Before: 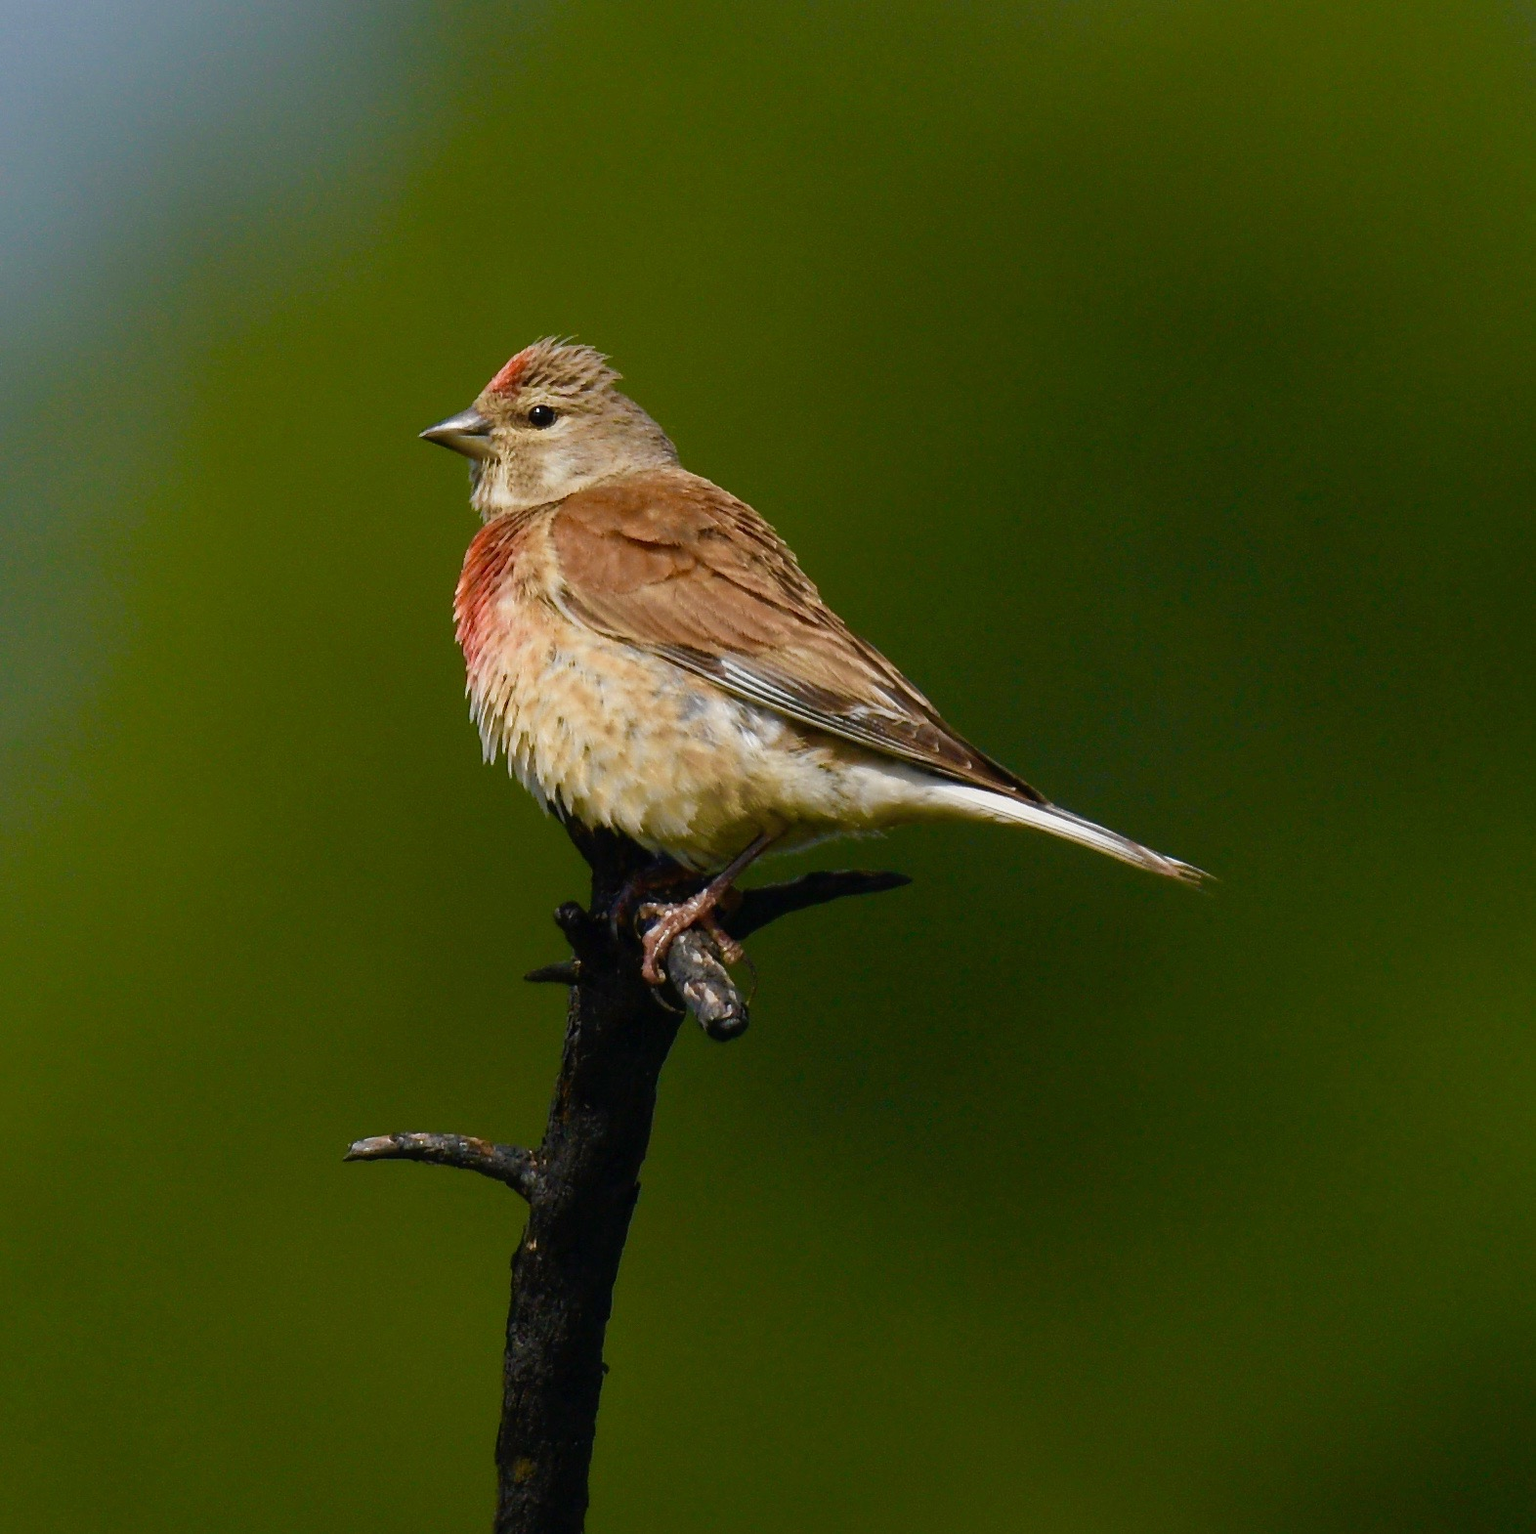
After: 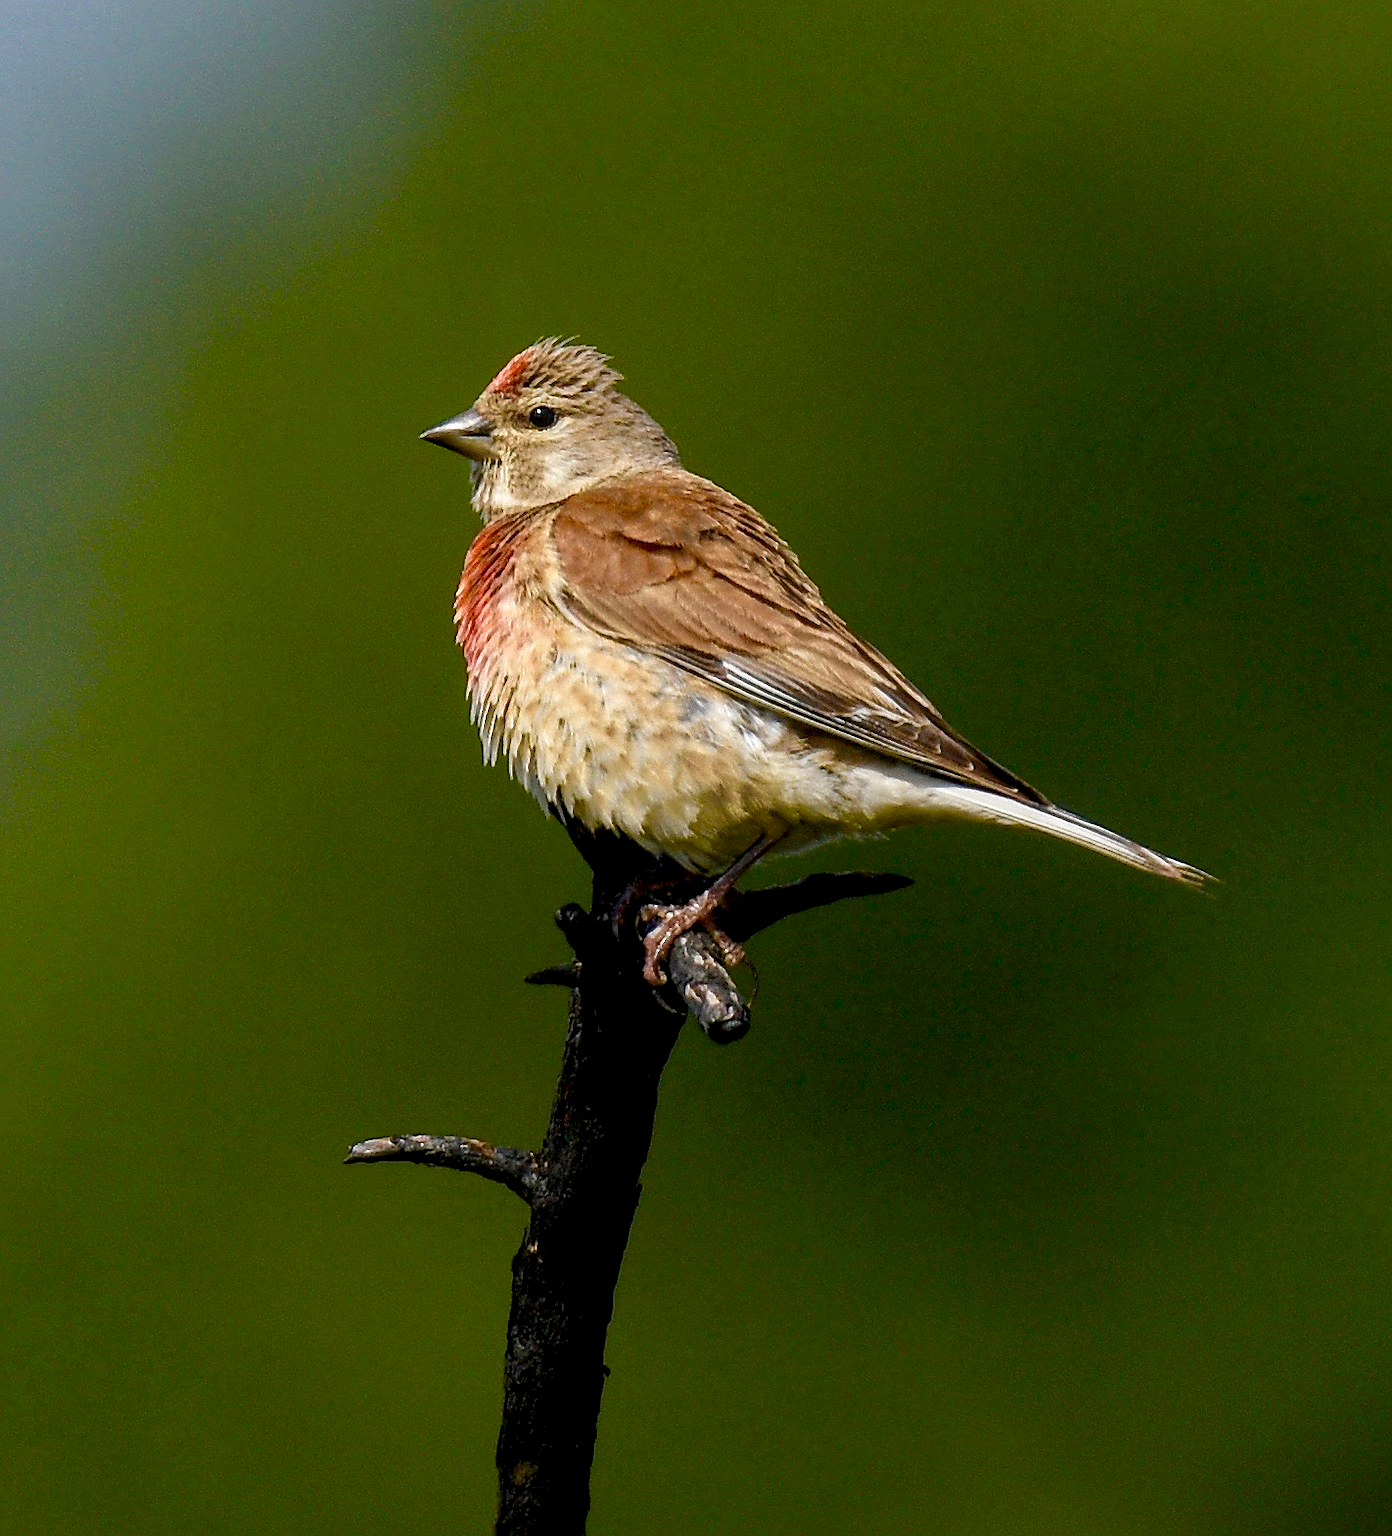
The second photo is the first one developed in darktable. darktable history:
crop: right 9.499%, bottom 0.047%
exposure: black level correction 0, exposure 0.699 EV, compensate exposure bias true, compensate highlight preservation false
sharpen: on, module defaults
local contrast: detail 139%
